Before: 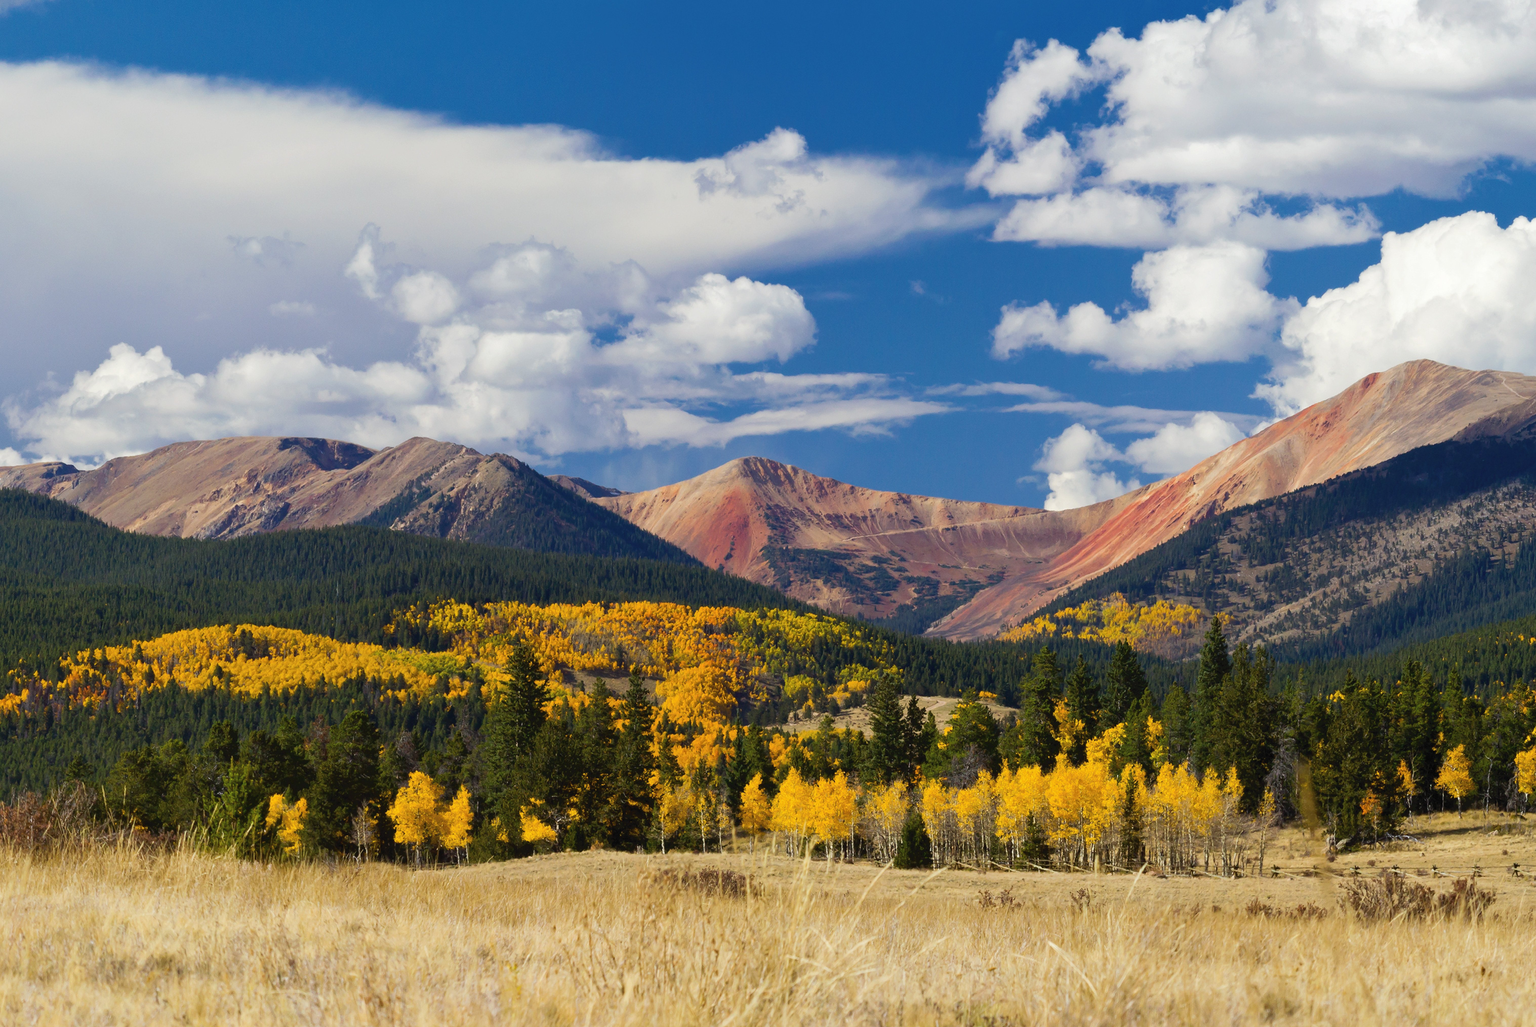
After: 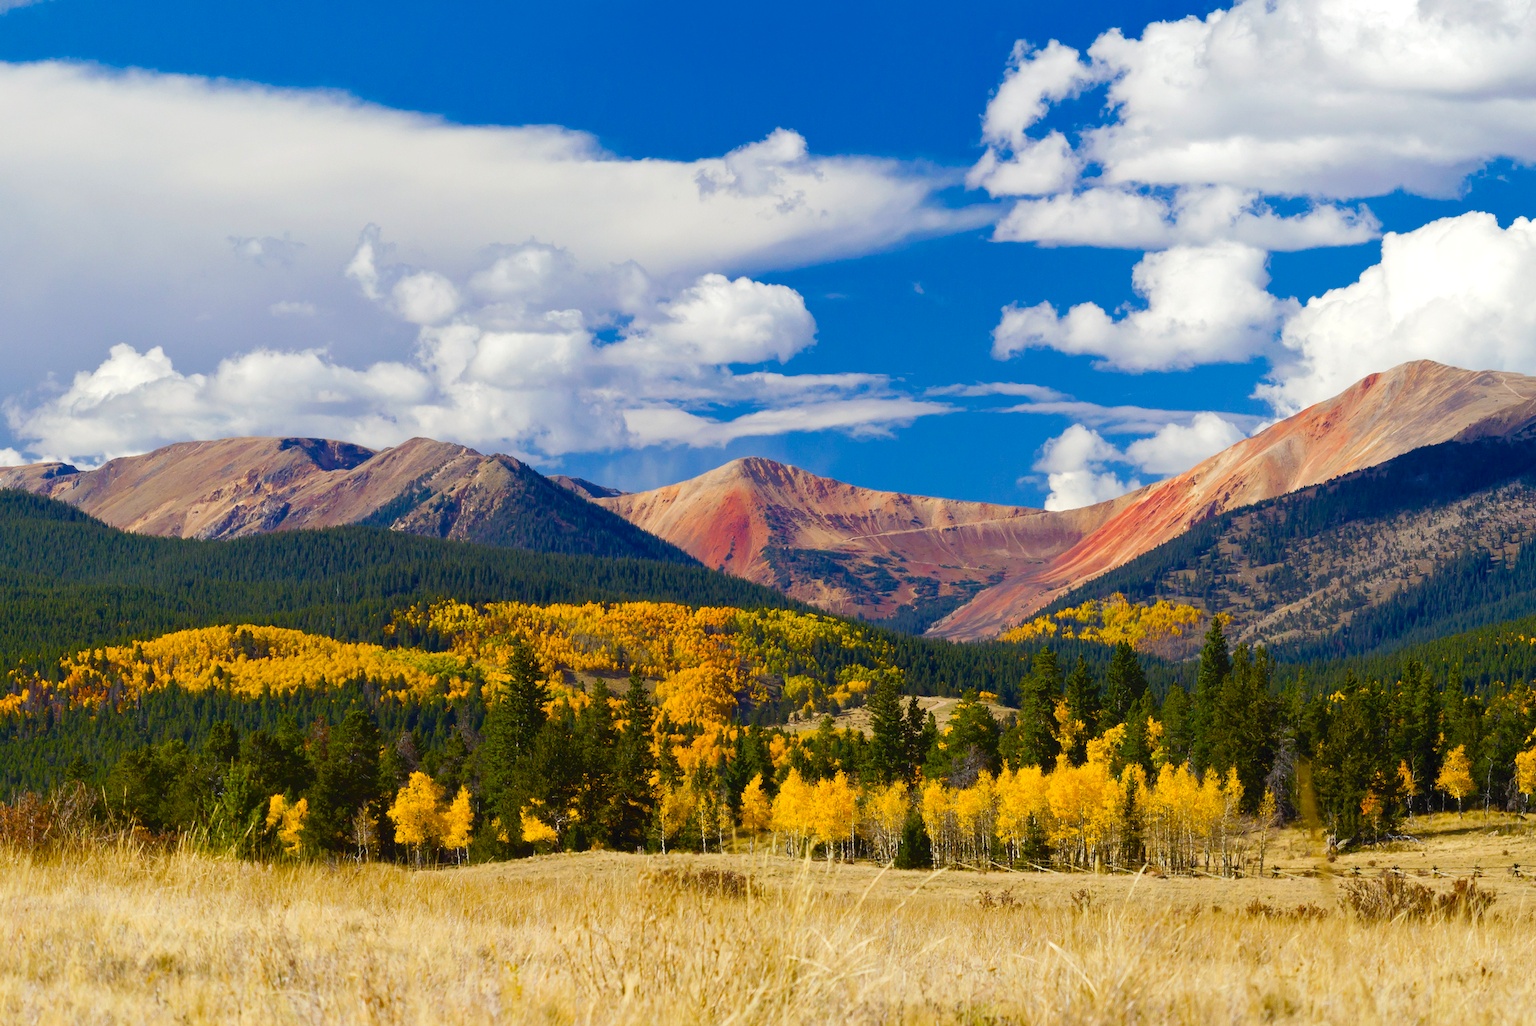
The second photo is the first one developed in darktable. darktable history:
color balance rgb: perceptual saturation grading › global saturation 35%, perceptual saturation grading › highlights -25%, perceptual saturation grading › shadows 50%
exposure: exposure 0.15 EV, compensate highlight preservation false
